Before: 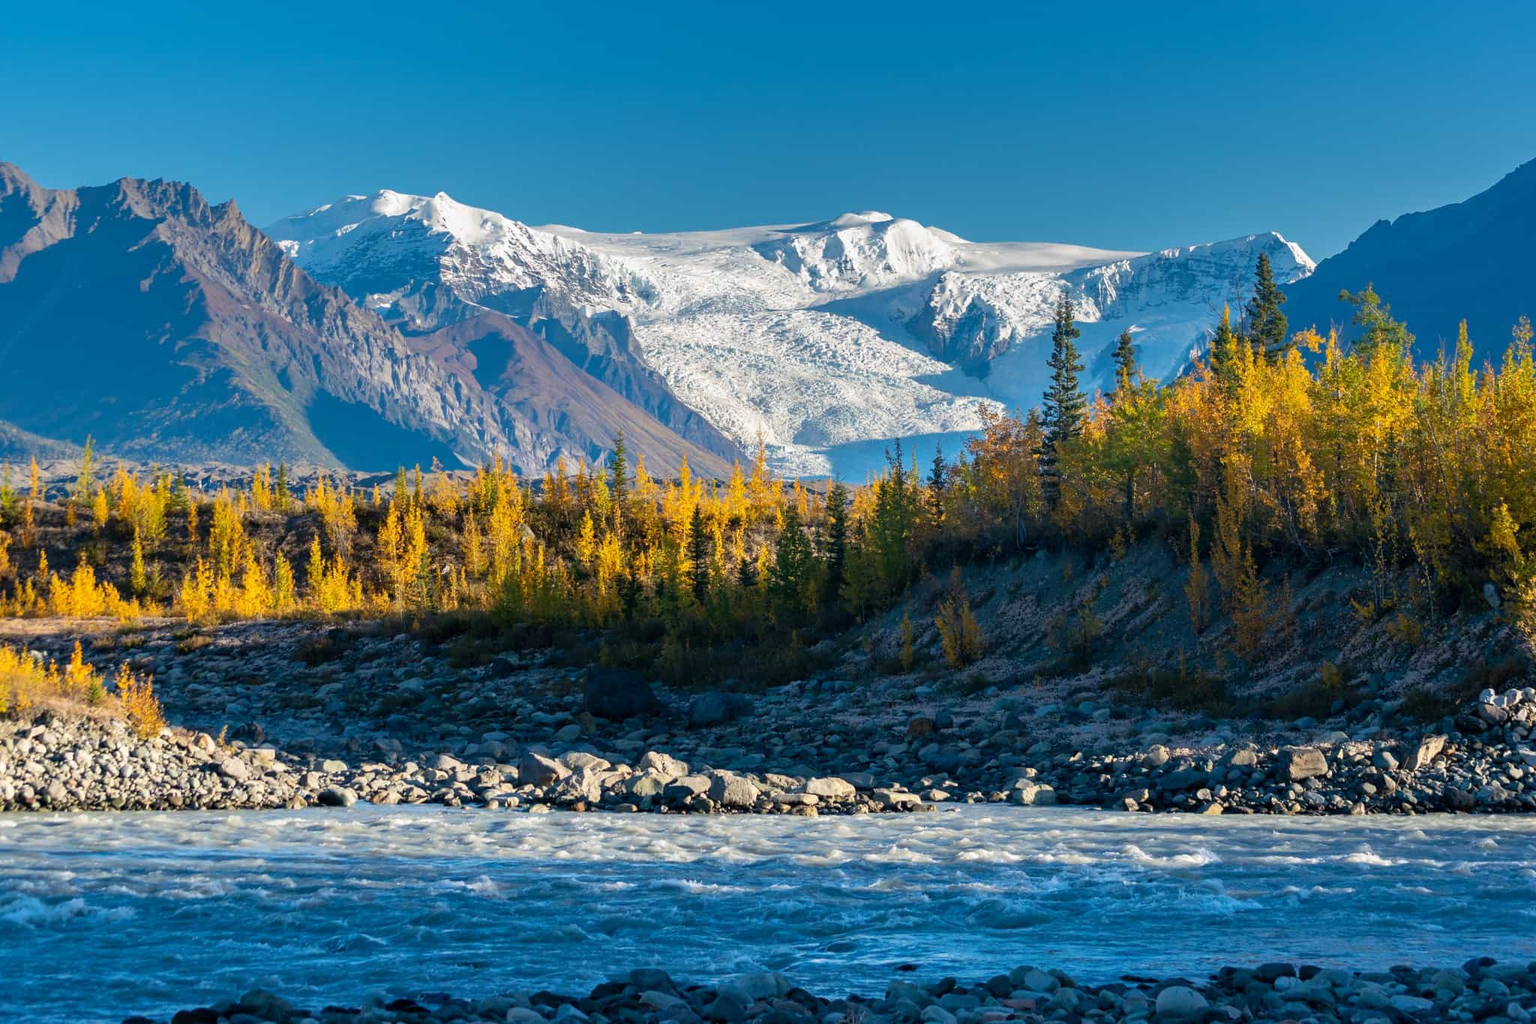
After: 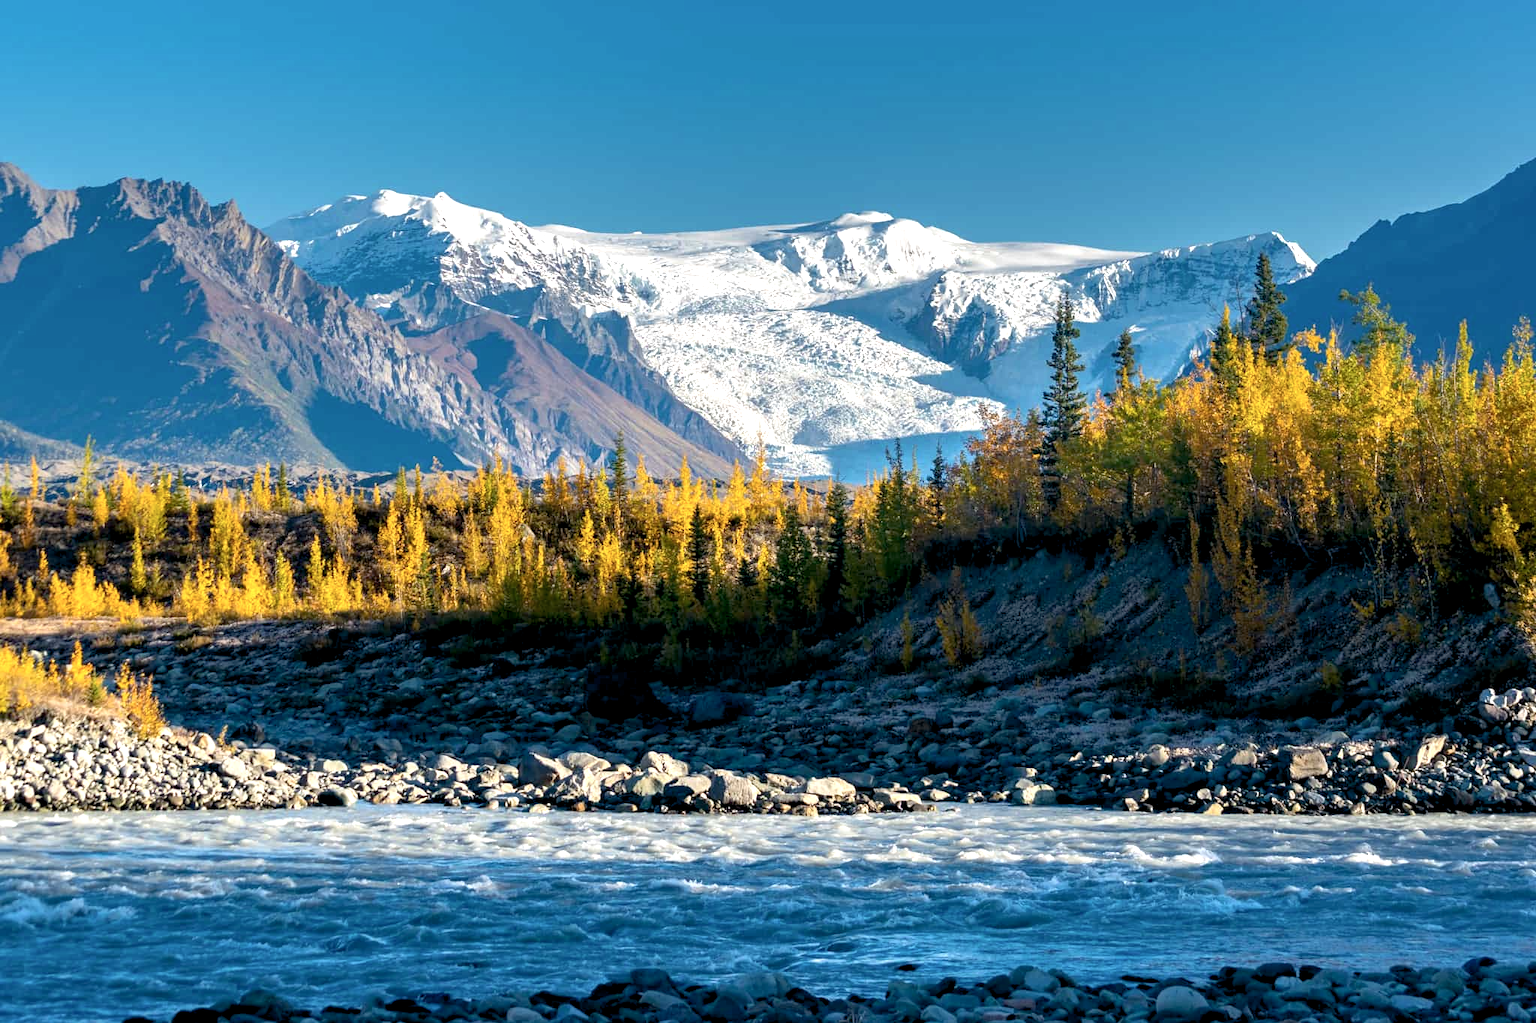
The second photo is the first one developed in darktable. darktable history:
color balance rgb: global offset › luminance -0.889%, perceptual saturation grading › global saturation 10.363%, perceptual brilliance grading › global brilliance 11.296%
contrast brightness saturation: contrast 0.057, brightness -0.009, saturation -0.216
tone equalizer: -8 EV 0.053 EV, mask exposure compensation -0.512 EV
exposure: exposure 0.125 EV, compensate exposure bias true, compensate highlight preservation false
